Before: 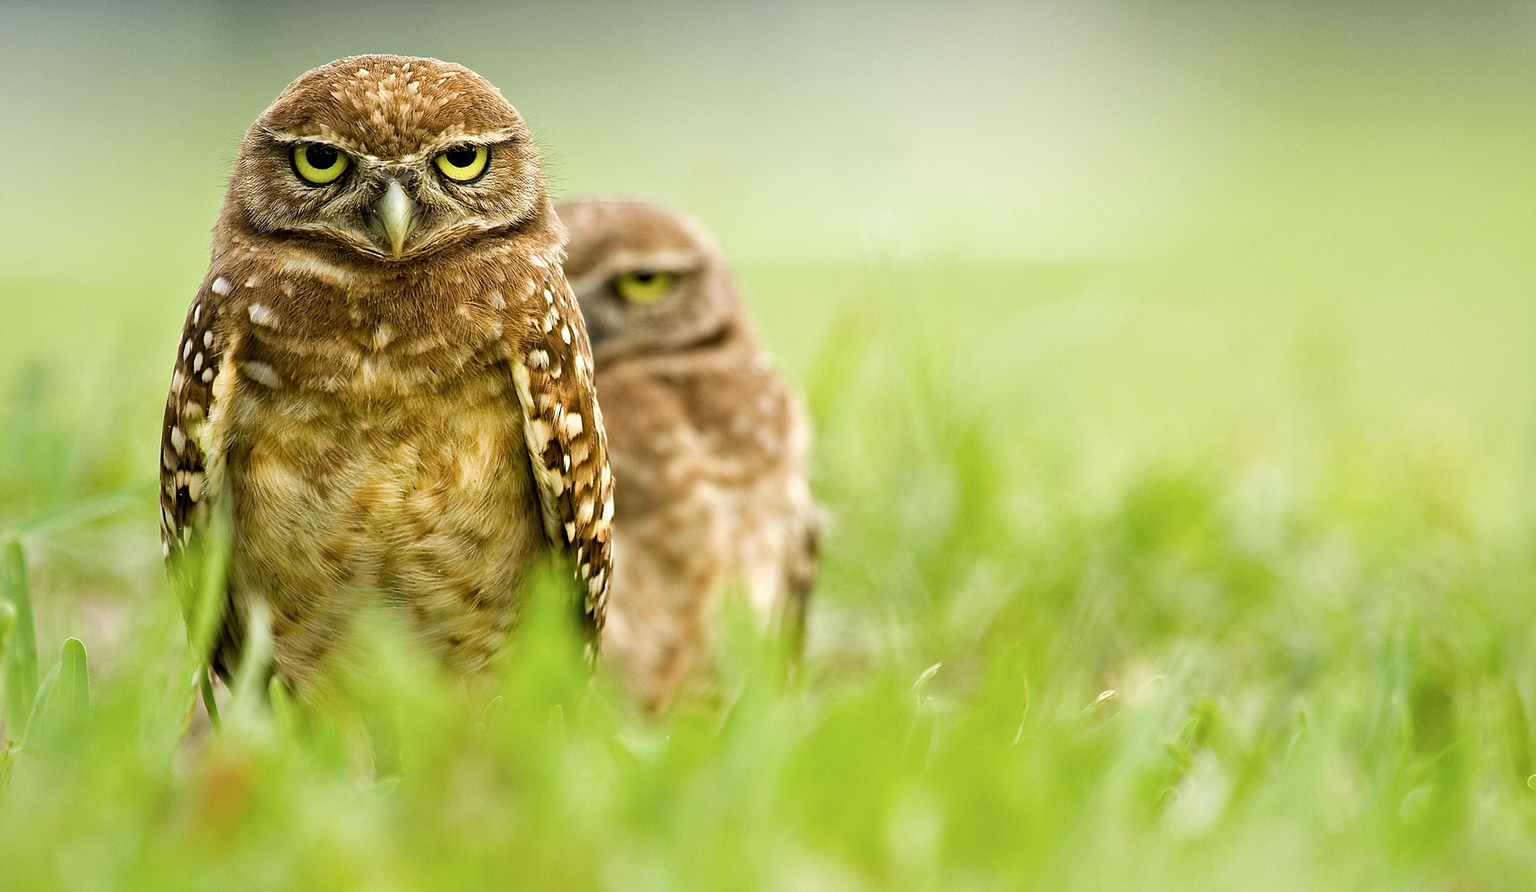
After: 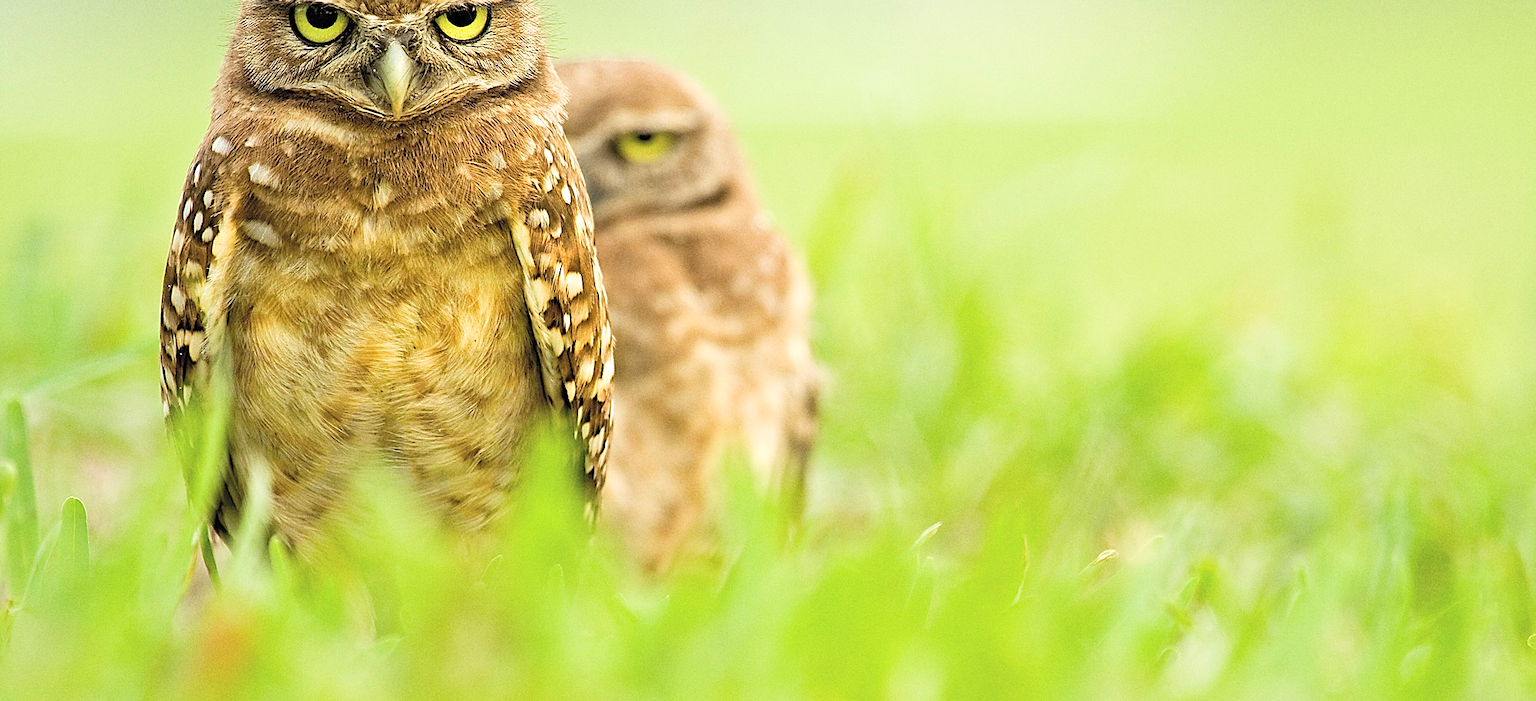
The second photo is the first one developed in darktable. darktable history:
grain: on, module defaults
crop and rotate: top 15.774%, bottom 5.506%
sharpen: on, module defaults
contrast brightness saturation: contrast 0.1, brightness 0.3, saturation 0.14
